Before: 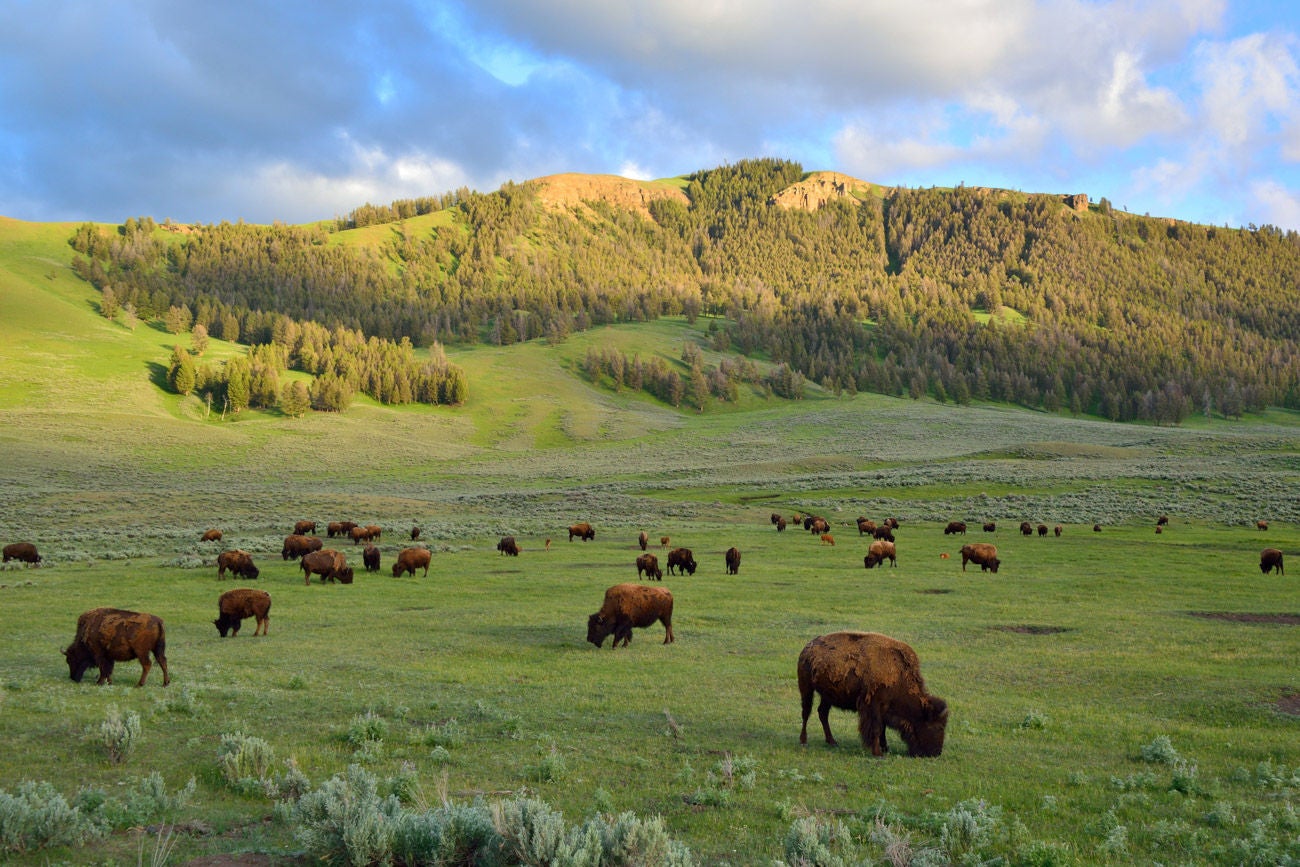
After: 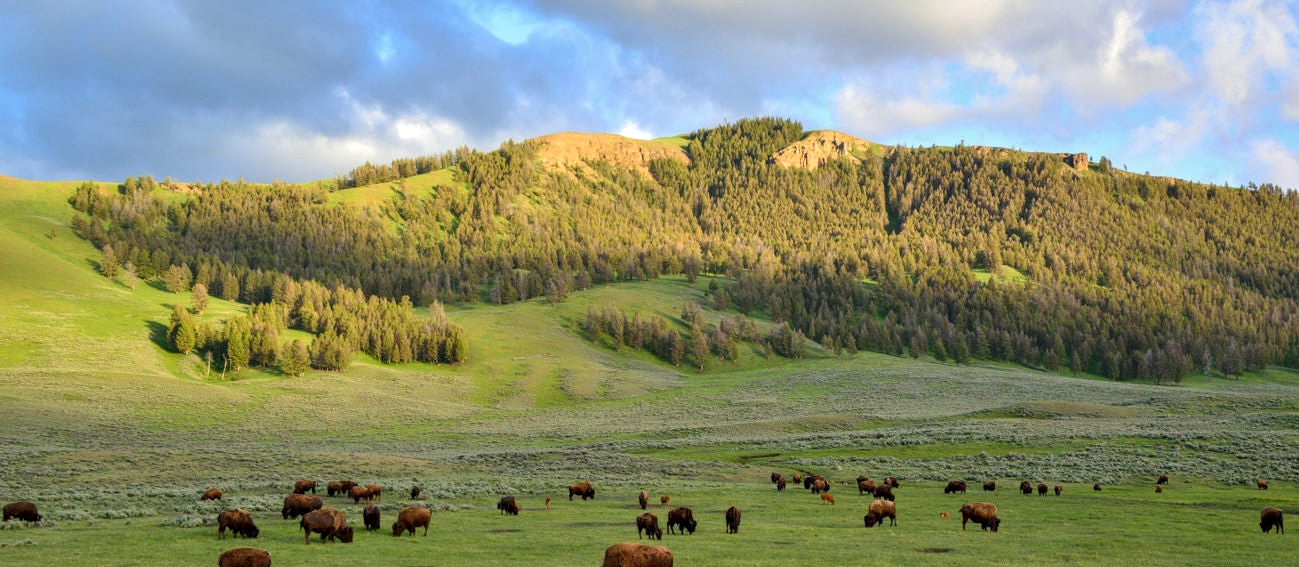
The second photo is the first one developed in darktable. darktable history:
crop and rotate: top 4.809%, bottom 29.773%
color correction: highlights b* 3
local contrast: on, module defaults
